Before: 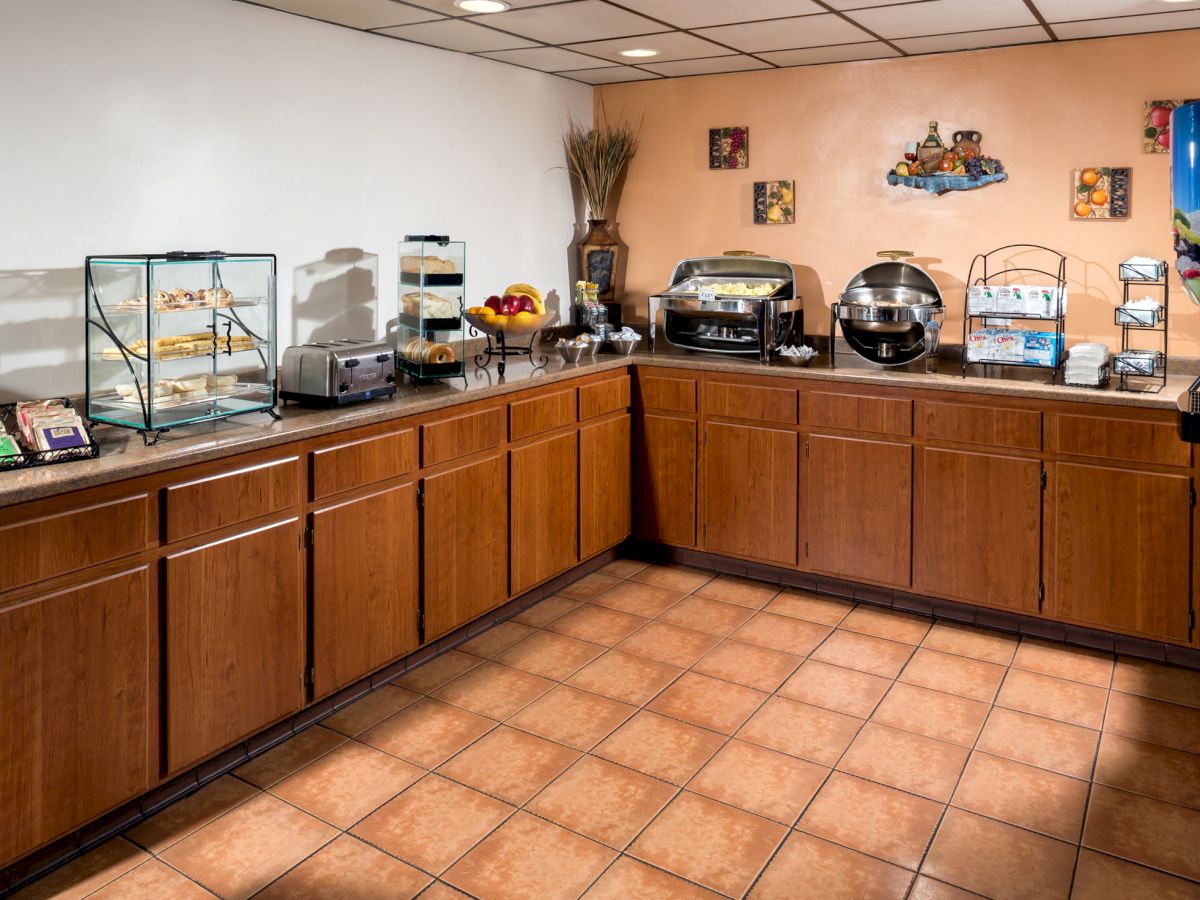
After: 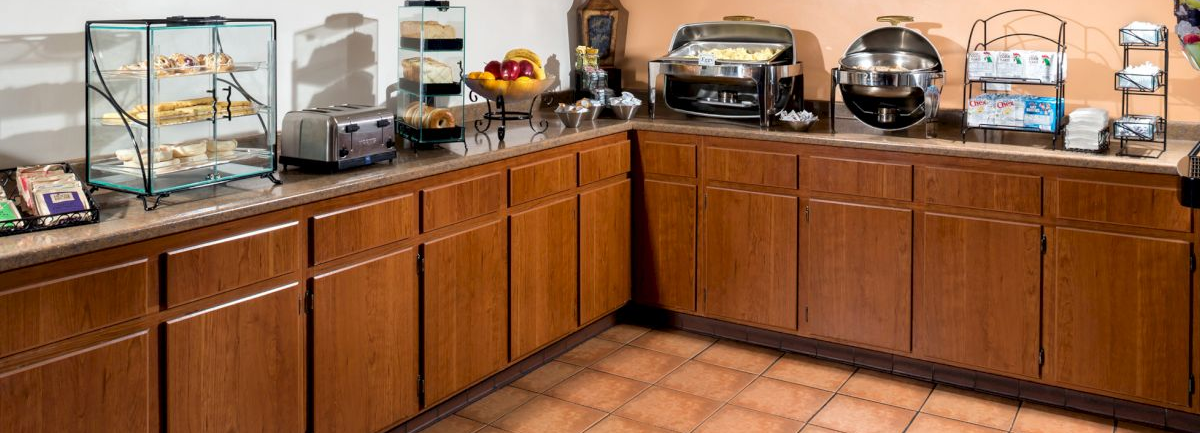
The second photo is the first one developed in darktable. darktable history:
crop and rotate: top 26.221%, bottom 25.601%
